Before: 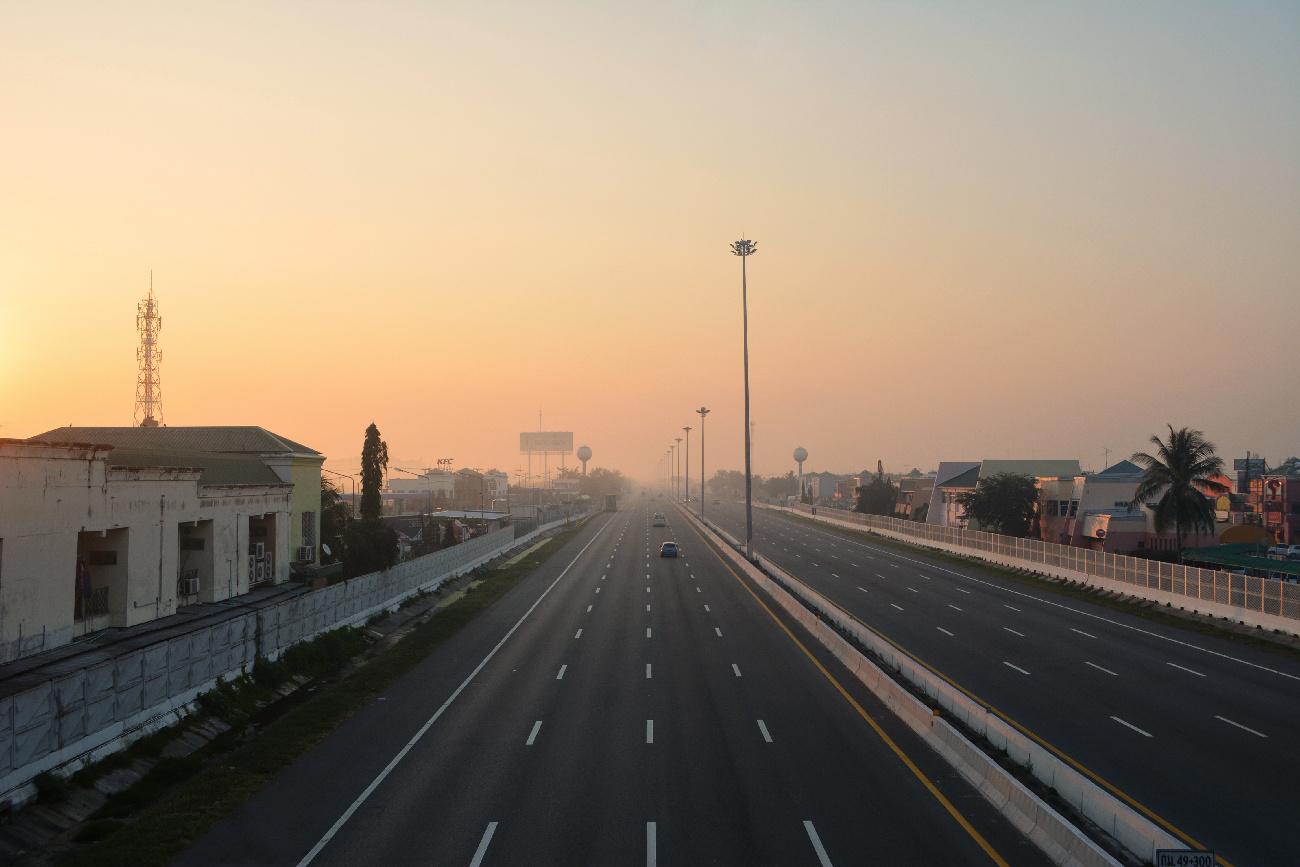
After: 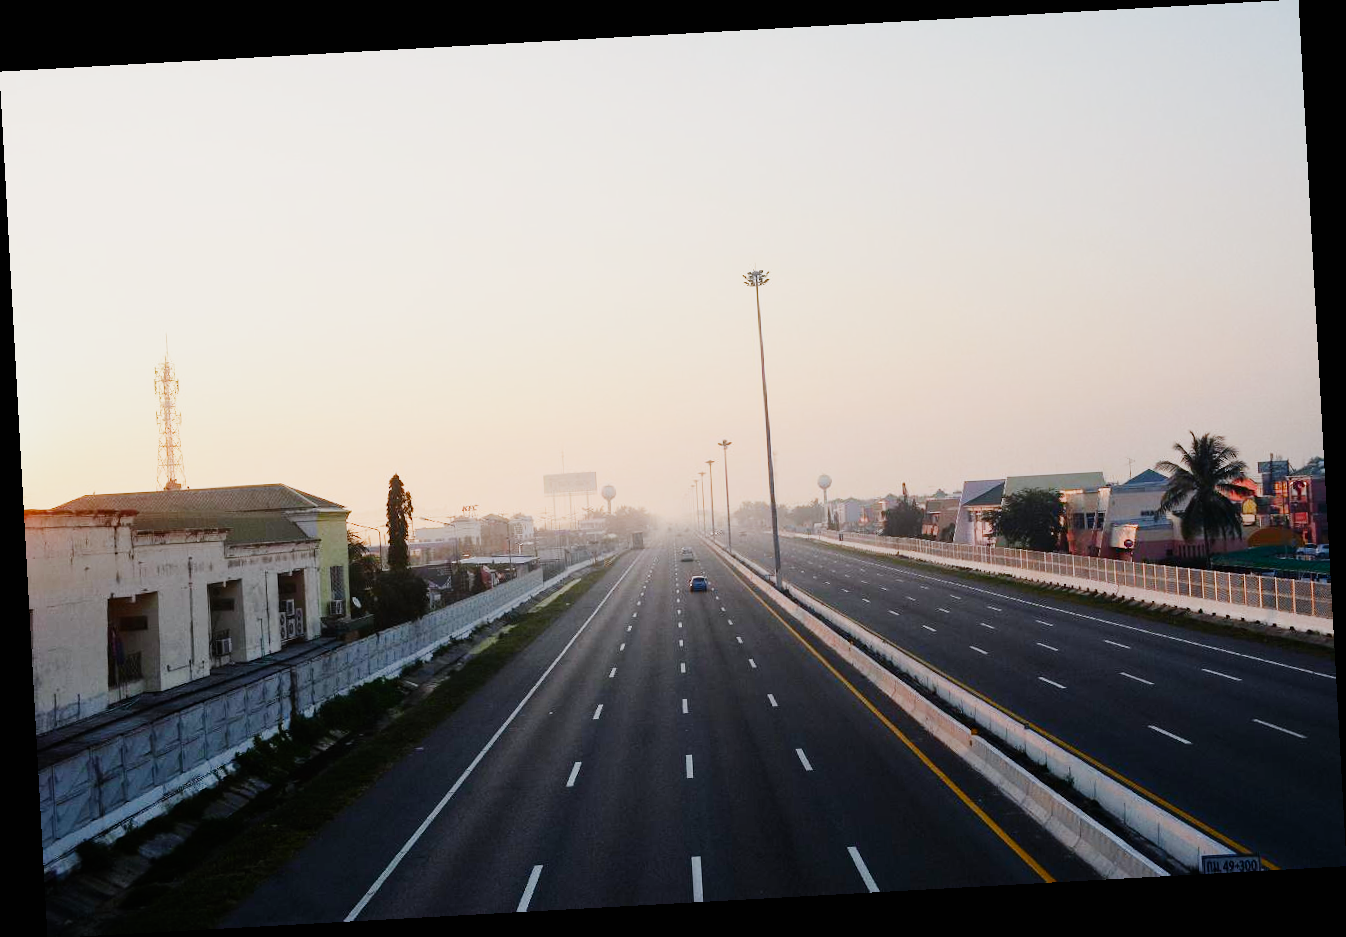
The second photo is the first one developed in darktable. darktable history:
tone equalizer: on, module defaults
exposure: exposure 0.935 EV, compensate highlight preservation false
color balance rgb: perceptual saturation grading › global saturation 20%, perceptual saturation grading › highlights -25%, perceptual saturation grading › shadows 50%, global vibrance -25%
white balance: red 0.984, blue 1.059
rotate and perspective: rotation -3.18°, automatic cropping off
sigmoid: contrast 1.7, skew -0.2, preserve hue 0%, red attenuation 0.1, red rotation 0.035, green attenuation 0.1, green rotation -0.017, blue attenuation 0.15, blue rotation -0.052, base primaries Rec2020
